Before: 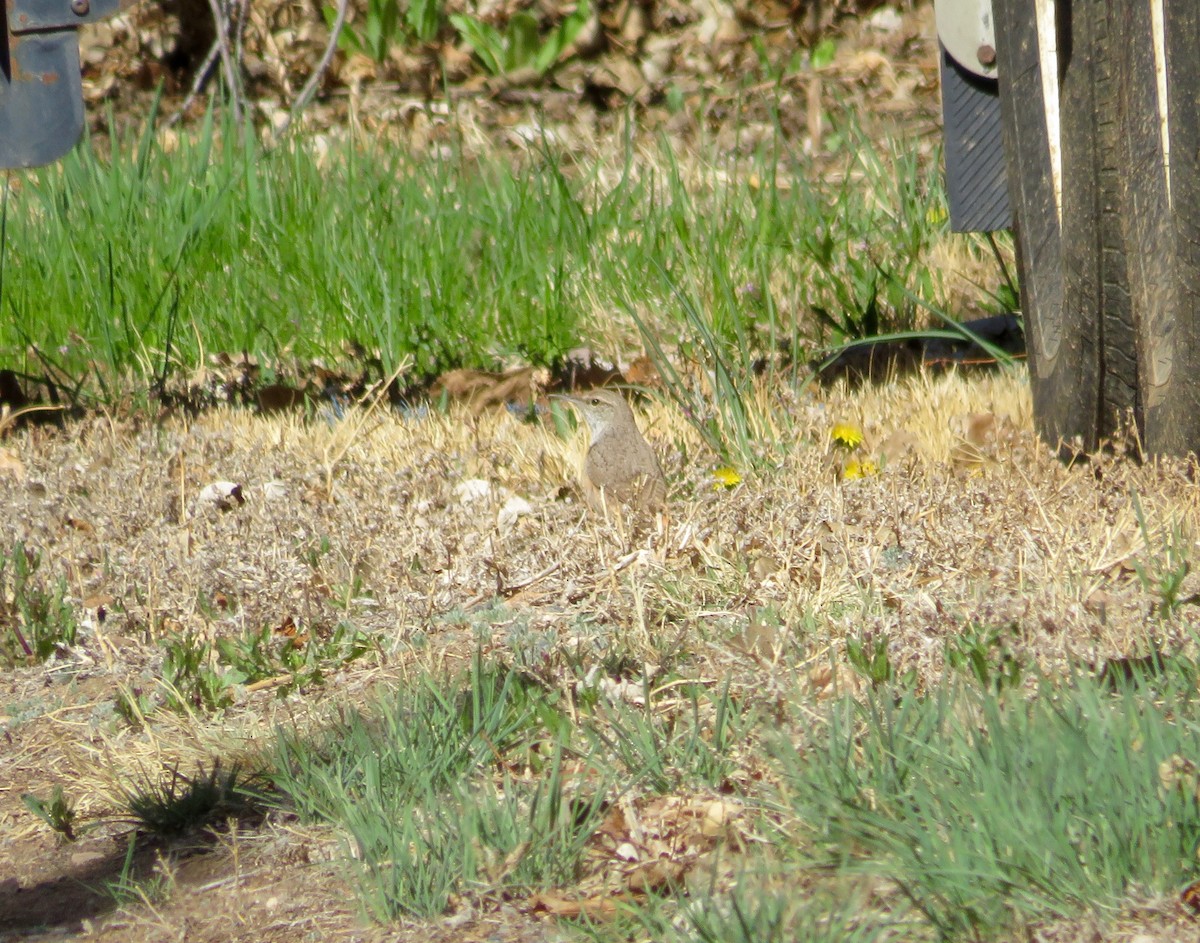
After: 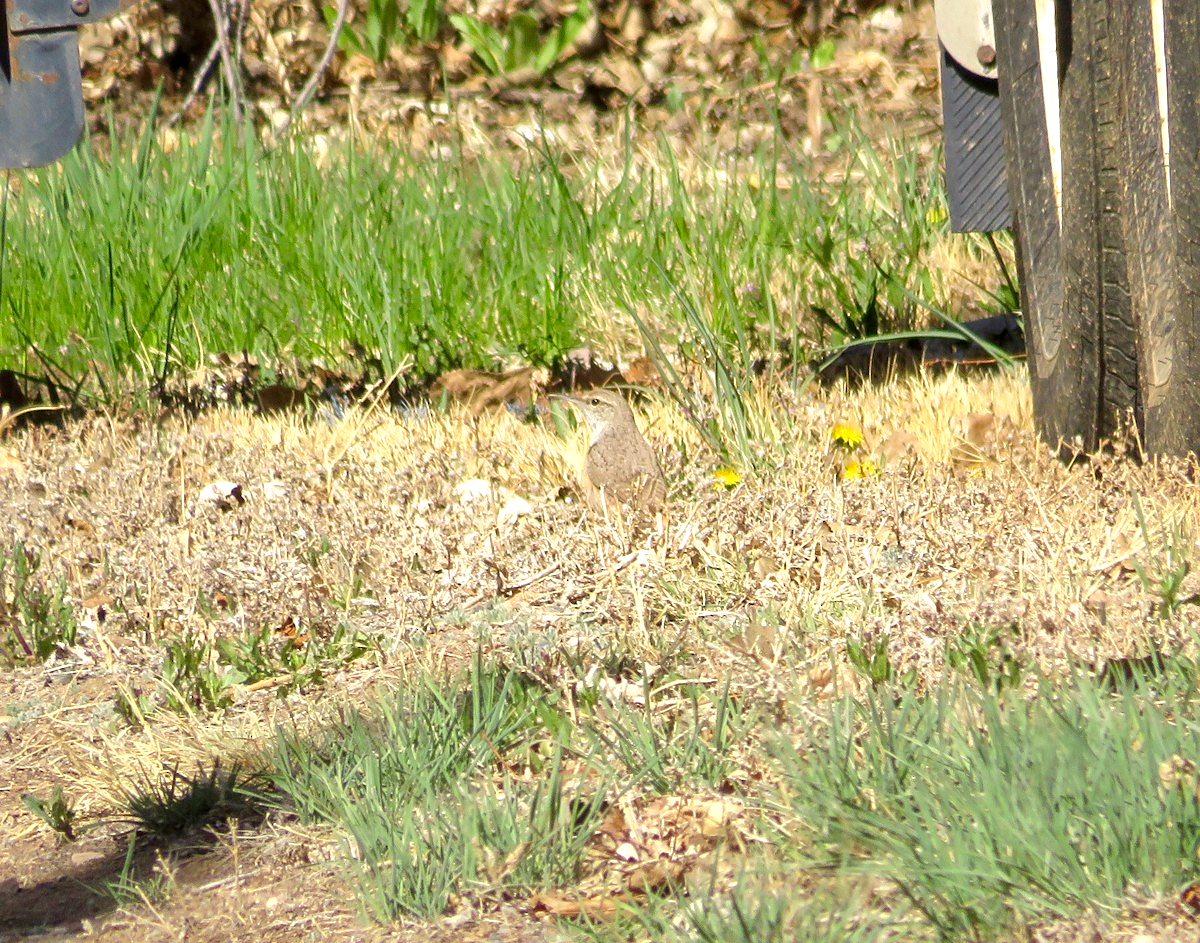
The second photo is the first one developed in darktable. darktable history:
color correction: highlights a* 3.57, highlights b* 5.15
sharpen: on, module defaults
exposure: black level correction 0.001, exposure 0.499 EV, compensate highlight preservation false
